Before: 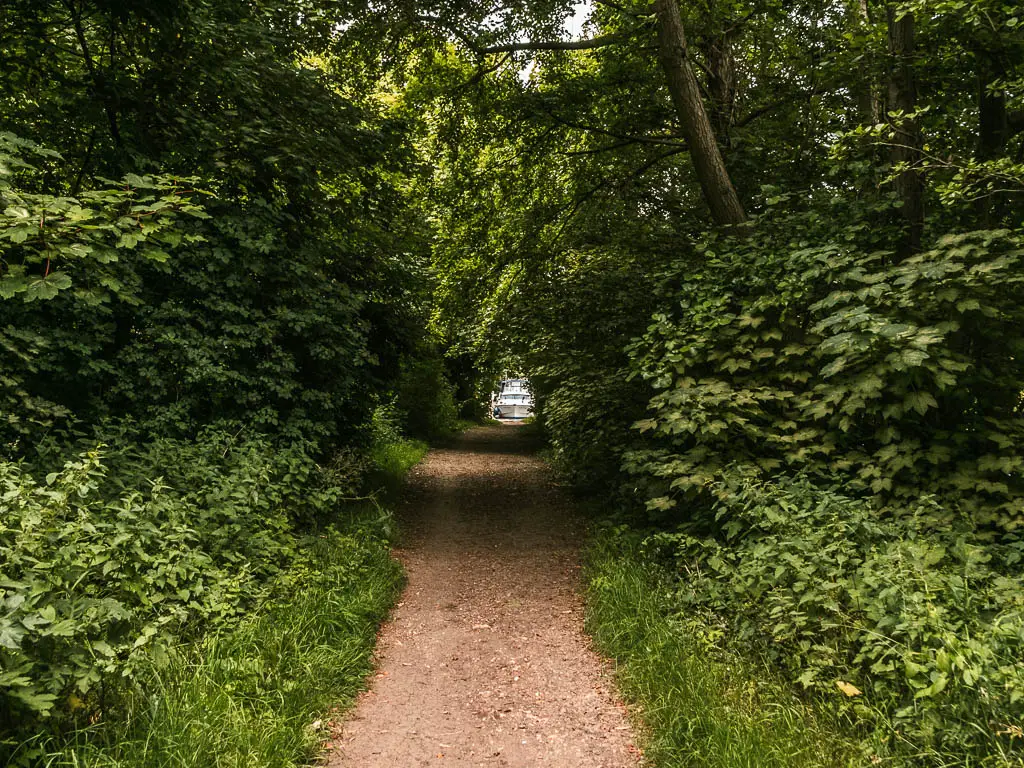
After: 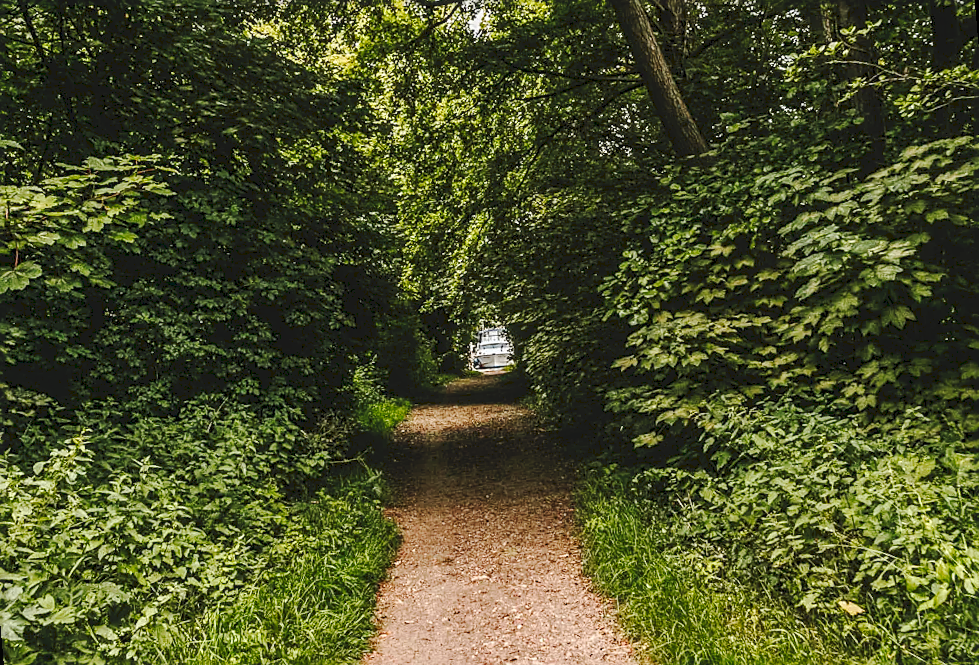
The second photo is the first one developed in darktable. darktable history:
rotate and perspective: rotation -5°, crop left 0.05, crop right 0.952, crop top 0.11, crop bottom 0.89
local contrast: detail 115%
sharpen: on, module defaults
tone curve: curves: ch0 [(0, 0) (0.003, 0.076) (0.011, 0.081) (0.025, 0.084) (0.044, 0.092) (0.069, 0.1) (0.1, 0.117) (0.136, 0.144) (0.177, 0.186) (0.224, 0.237) (0.277, 0.306) (0.335, 0.39) (0.399, 0.494) (0.468, 0.574) (0.543, 0.666) (0.623, 0.722) (0.709, 0.79) (0.801, 0.855) (0.898, 0.926) (1, 1)], preserve colors none
haze removal: compatibility mode true, adaptive false
